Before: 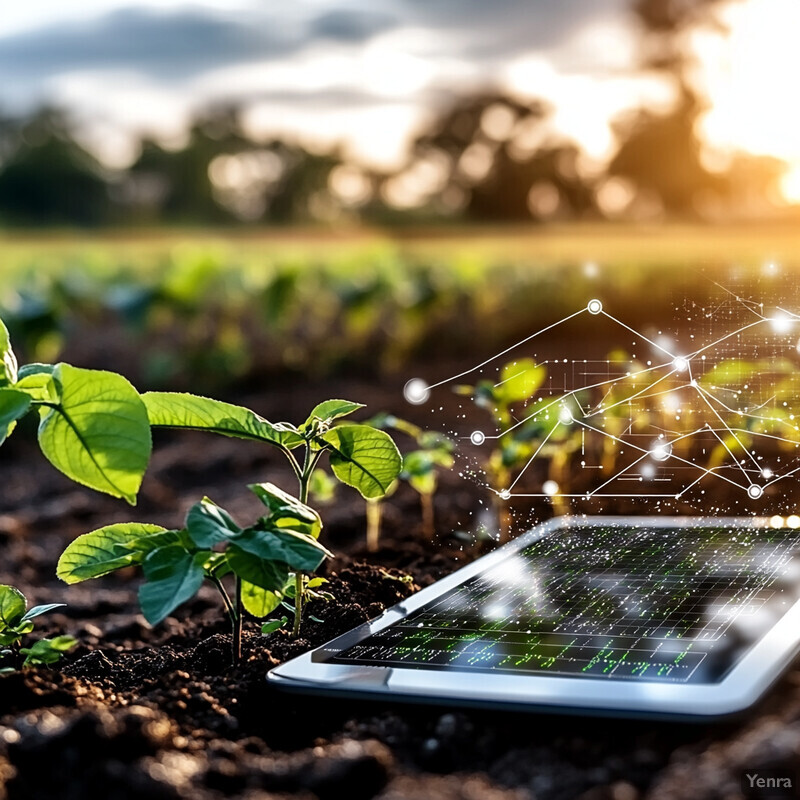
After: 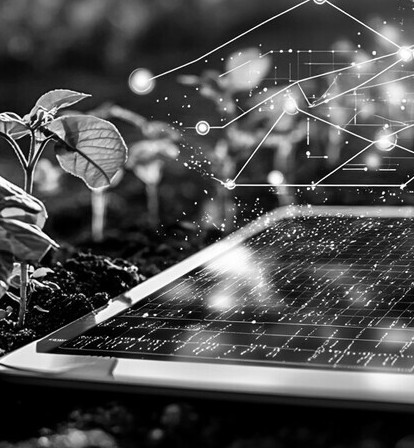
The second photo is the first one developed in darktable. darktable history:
monochrome: on, module defaults
crop: left 34.479%, top 38.822%, right 13.718%, bottom 5.172%
